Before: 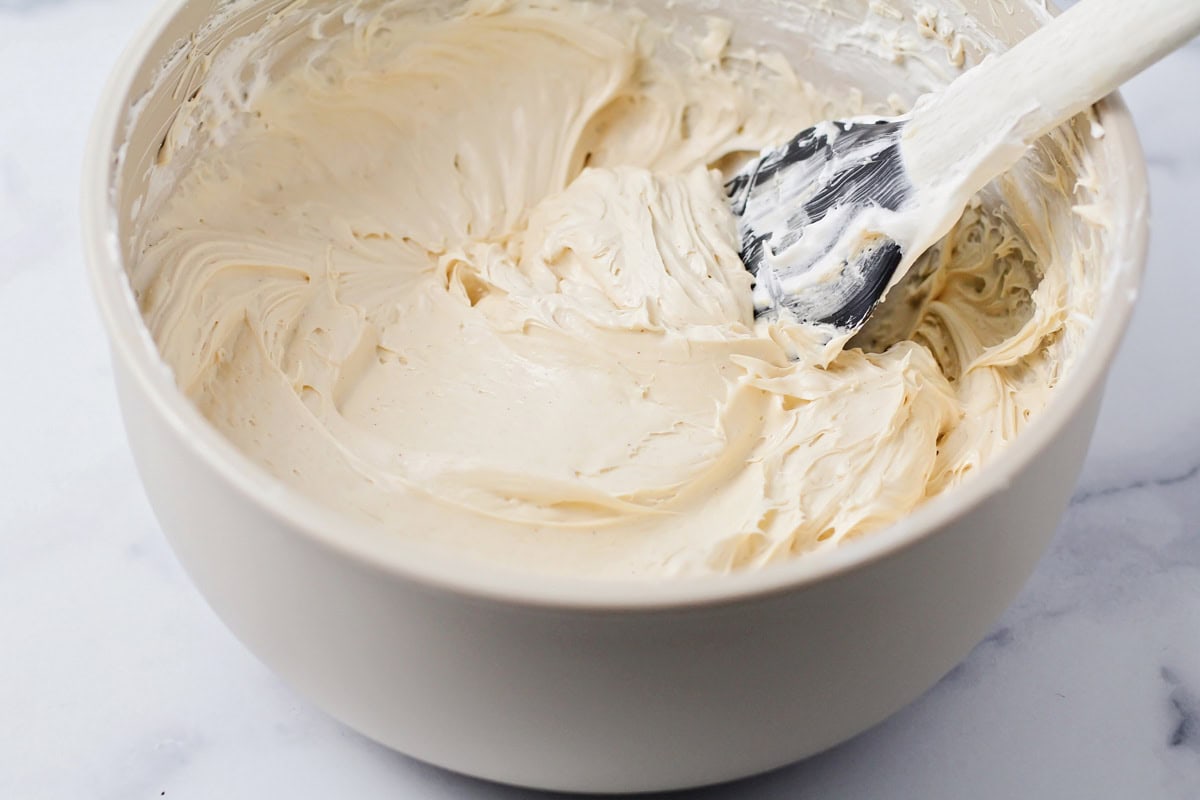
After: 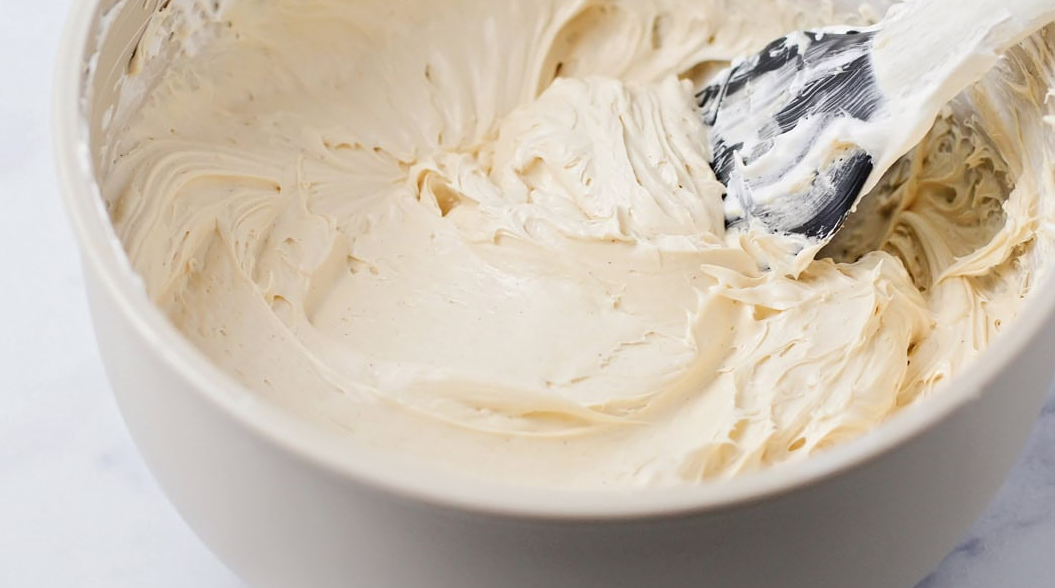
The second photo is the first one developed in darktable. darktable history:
base curve: curves: ch0 [(0, 0) (0.297, 0.298) (1, 1)], preserve colors none
color balance rgb: global vibrance -1%, saturation formula JzAzBz (2021)
crop and rotate: left 2.425%, top 11.305%, right 9.6%, bottom 15.08%
